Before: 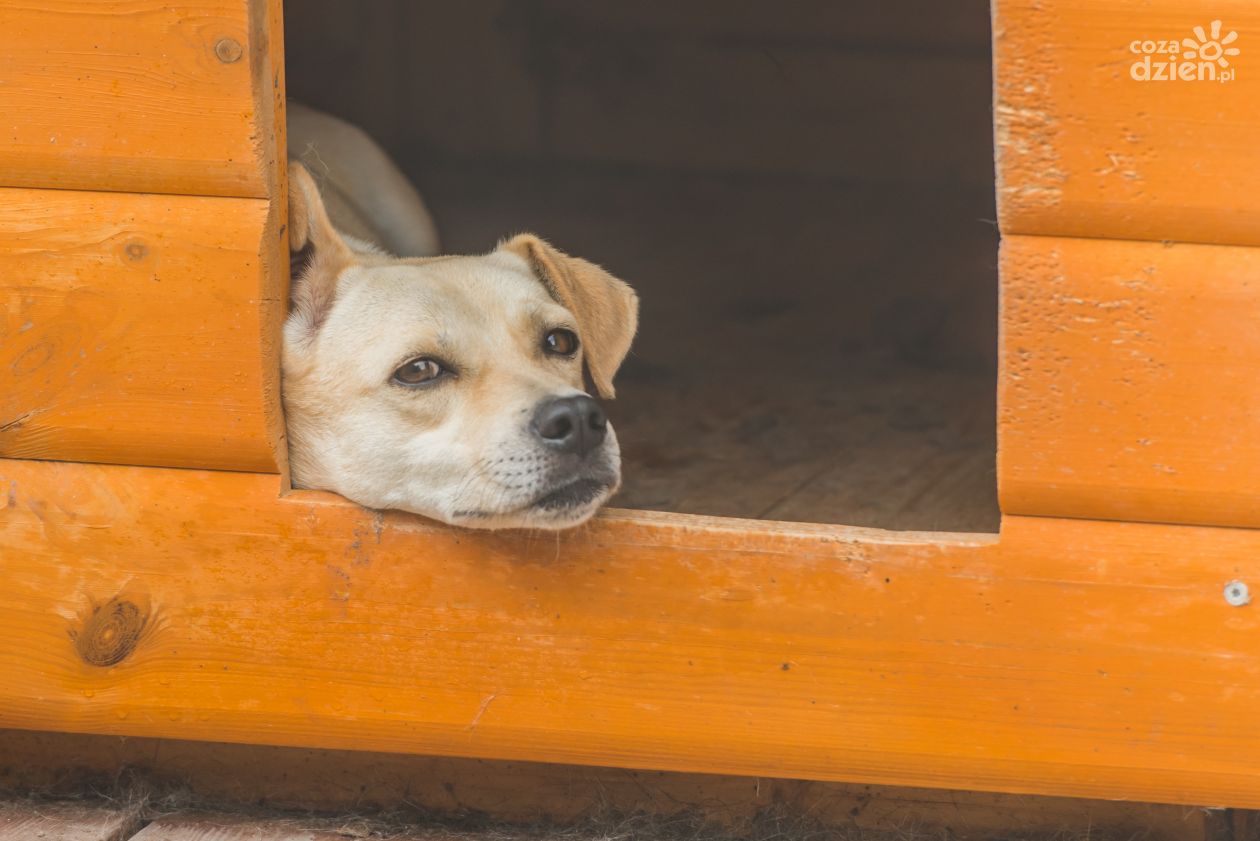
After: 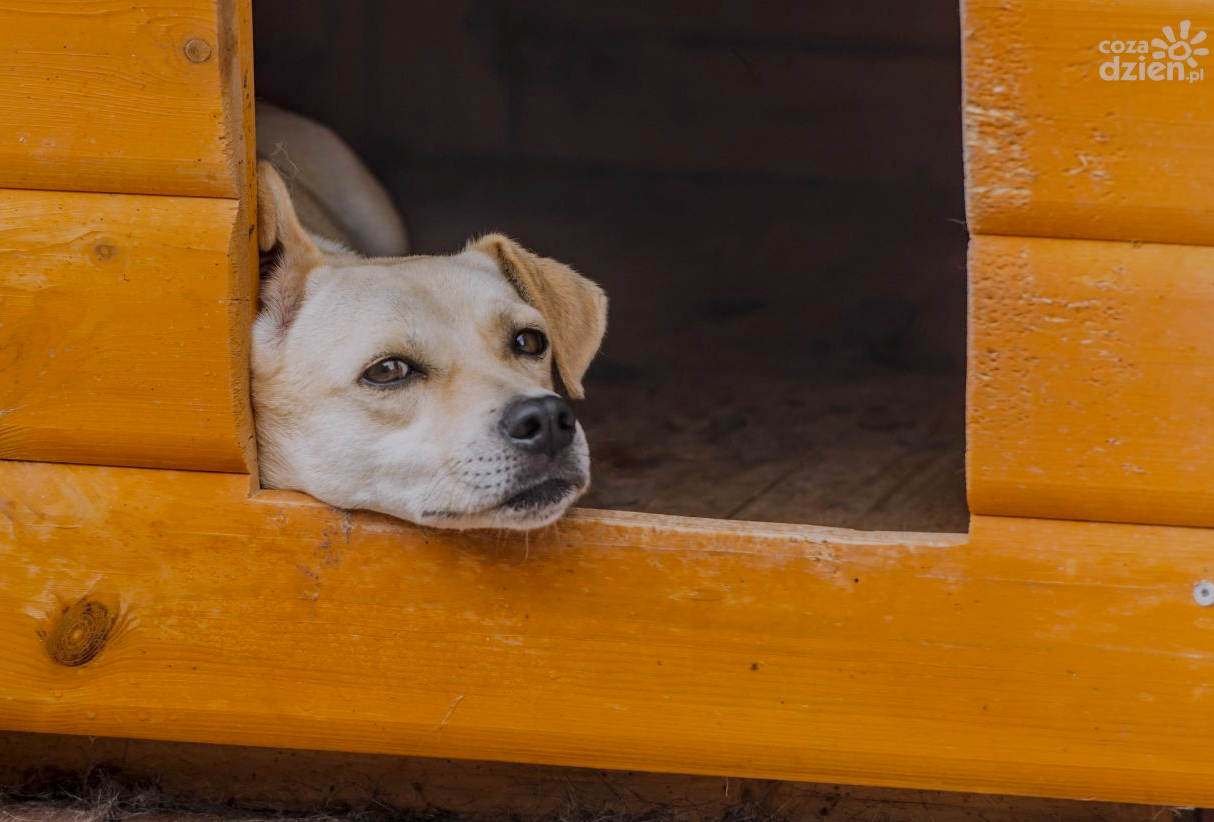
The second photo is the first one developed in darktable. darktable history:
exposure: compensate highlight preservation false
crop and rotate: left 2.536%, right 1.107%, bottom 2.246%
filmic rgb: middle gray luminance 29%, black relative exposure -10.3 EV, white relative exposure 5.5 EV, threshold 6 EV, target black luminance 0%, hardness 3.95, latitude 2.04%, contrast 1.132, highlights saturation mix 5%, shadows ↔ highlights balance 15.11%, preserve chrominance no, color science v3 (2019), use custom middle-gray values true, iterations of high-quality reconstruction 0, enable highlight reconstruction true
local contrast: on, module defaults
white balance: red 1.004, blue 1.096
